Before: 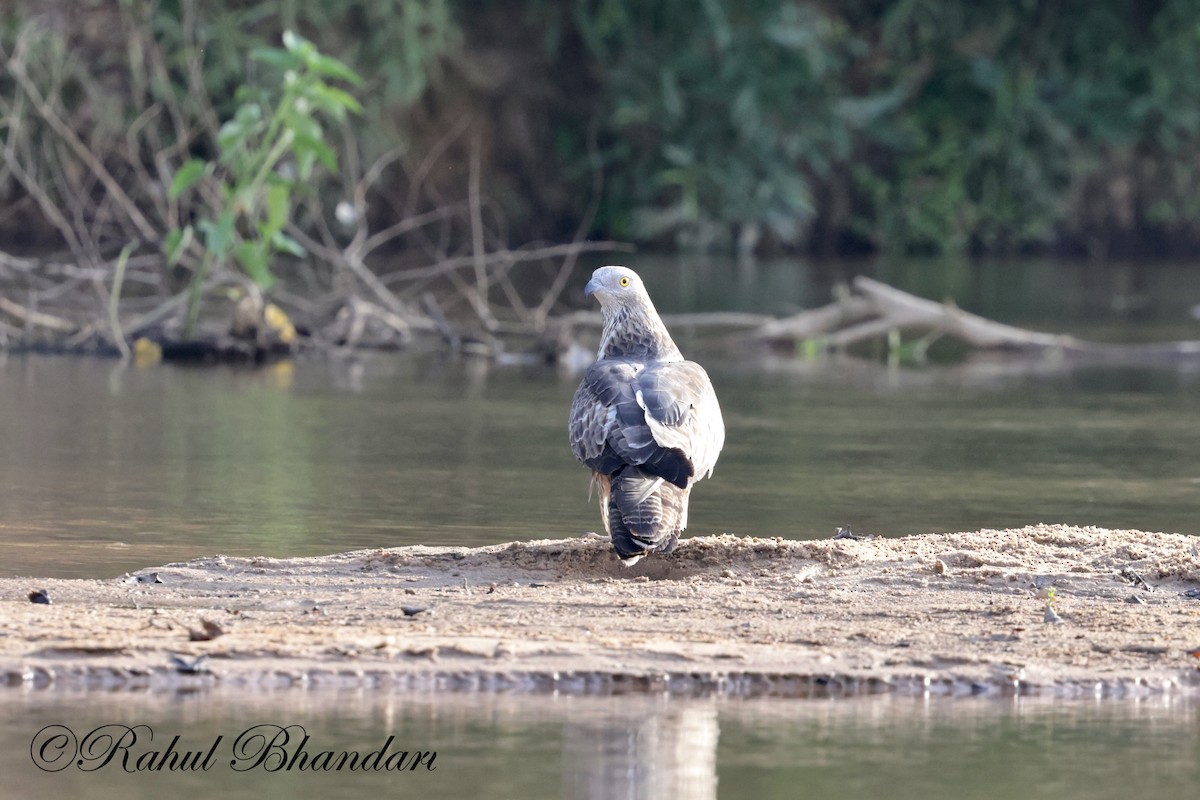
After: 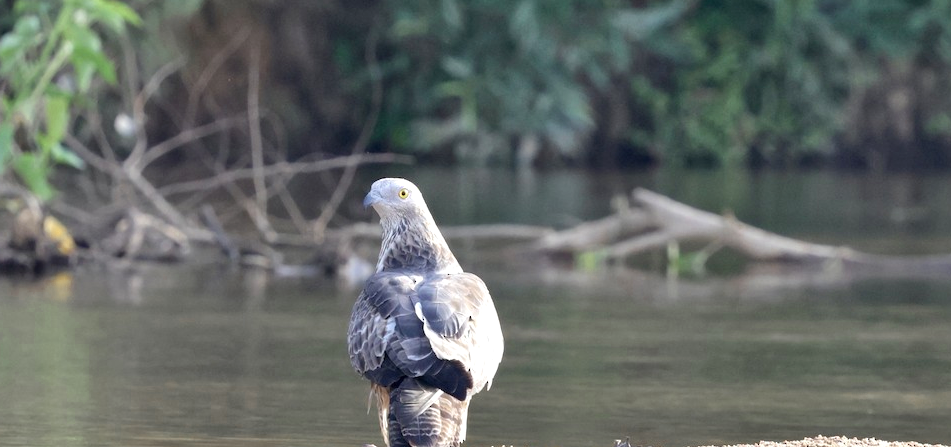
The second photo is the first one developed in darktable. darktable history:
shadows and highlights: shadows 47.5, highlights -42.17, soften with gaussian
exposure: exposure 0.202 EV, compensate highlight preservation false
color zones: curves: ch0 [(0.11, 0.396) (0.195, 0.36) (0.25, 0.5) (0.303, 0.412) (0.357, 0.544) (0.75, 0.5) (0.967, 0.328)]; ch1 [(0, 0.468) (0.112, 0.512) (0.202, 0.6) (0.25, 0.5) (0.307, 0.352) (0.357, 0.544) (0.75, 0.5) (0.963, 0.524)]
crop: left 18.423%, top 11.097%, right 2.263%, bottom 33.016%
